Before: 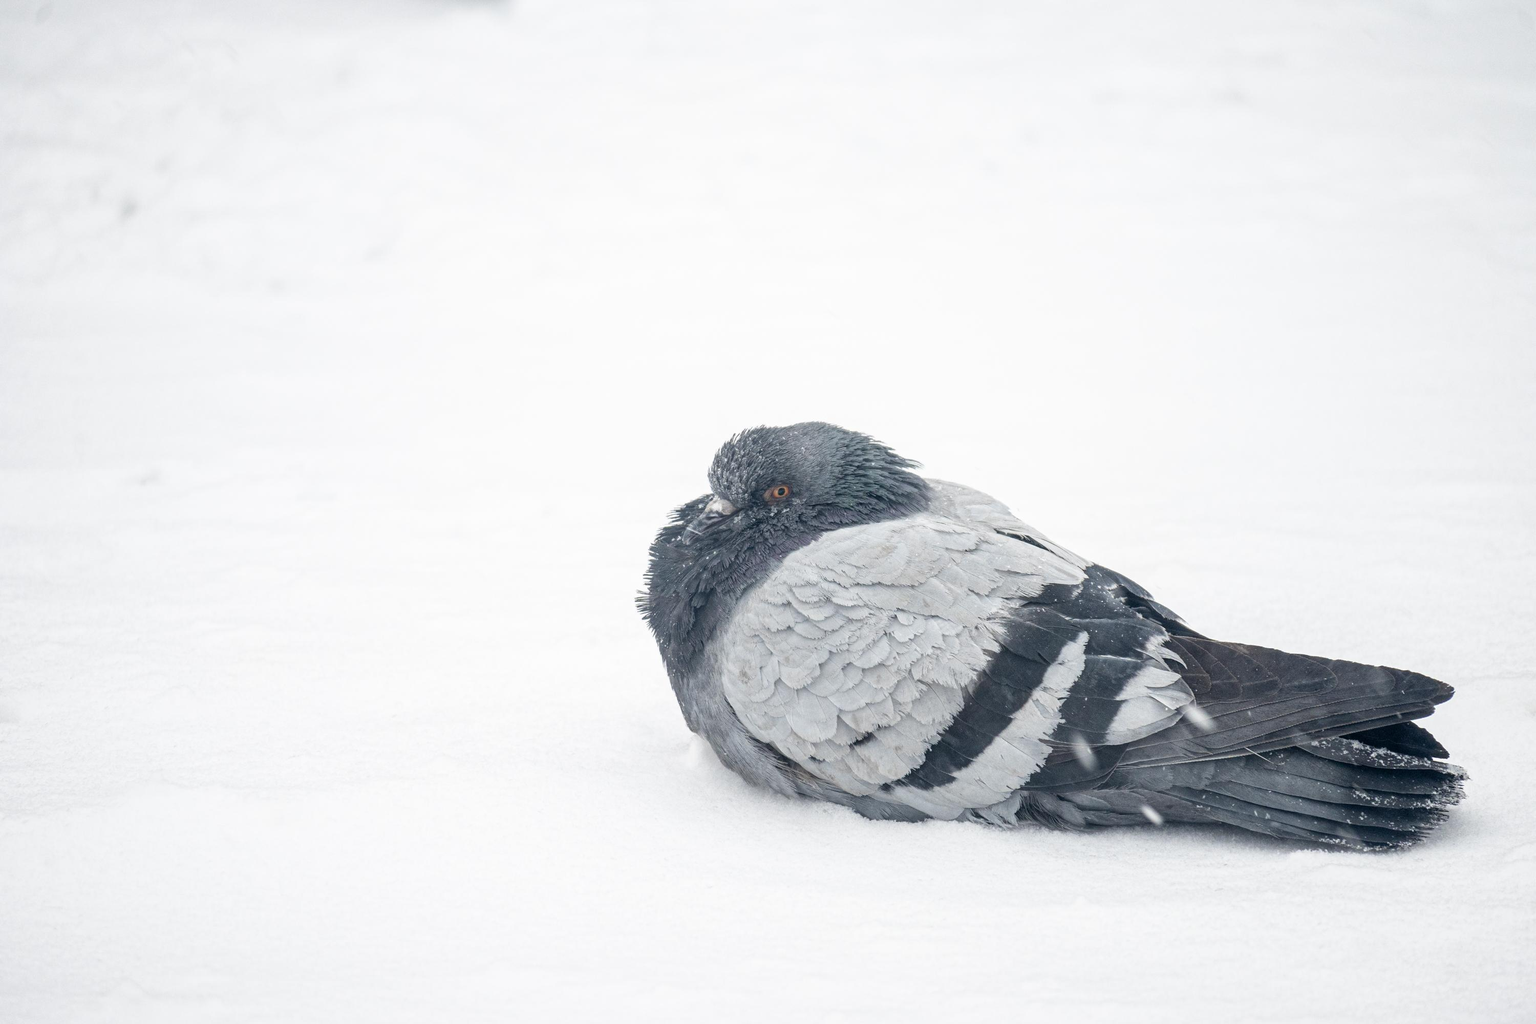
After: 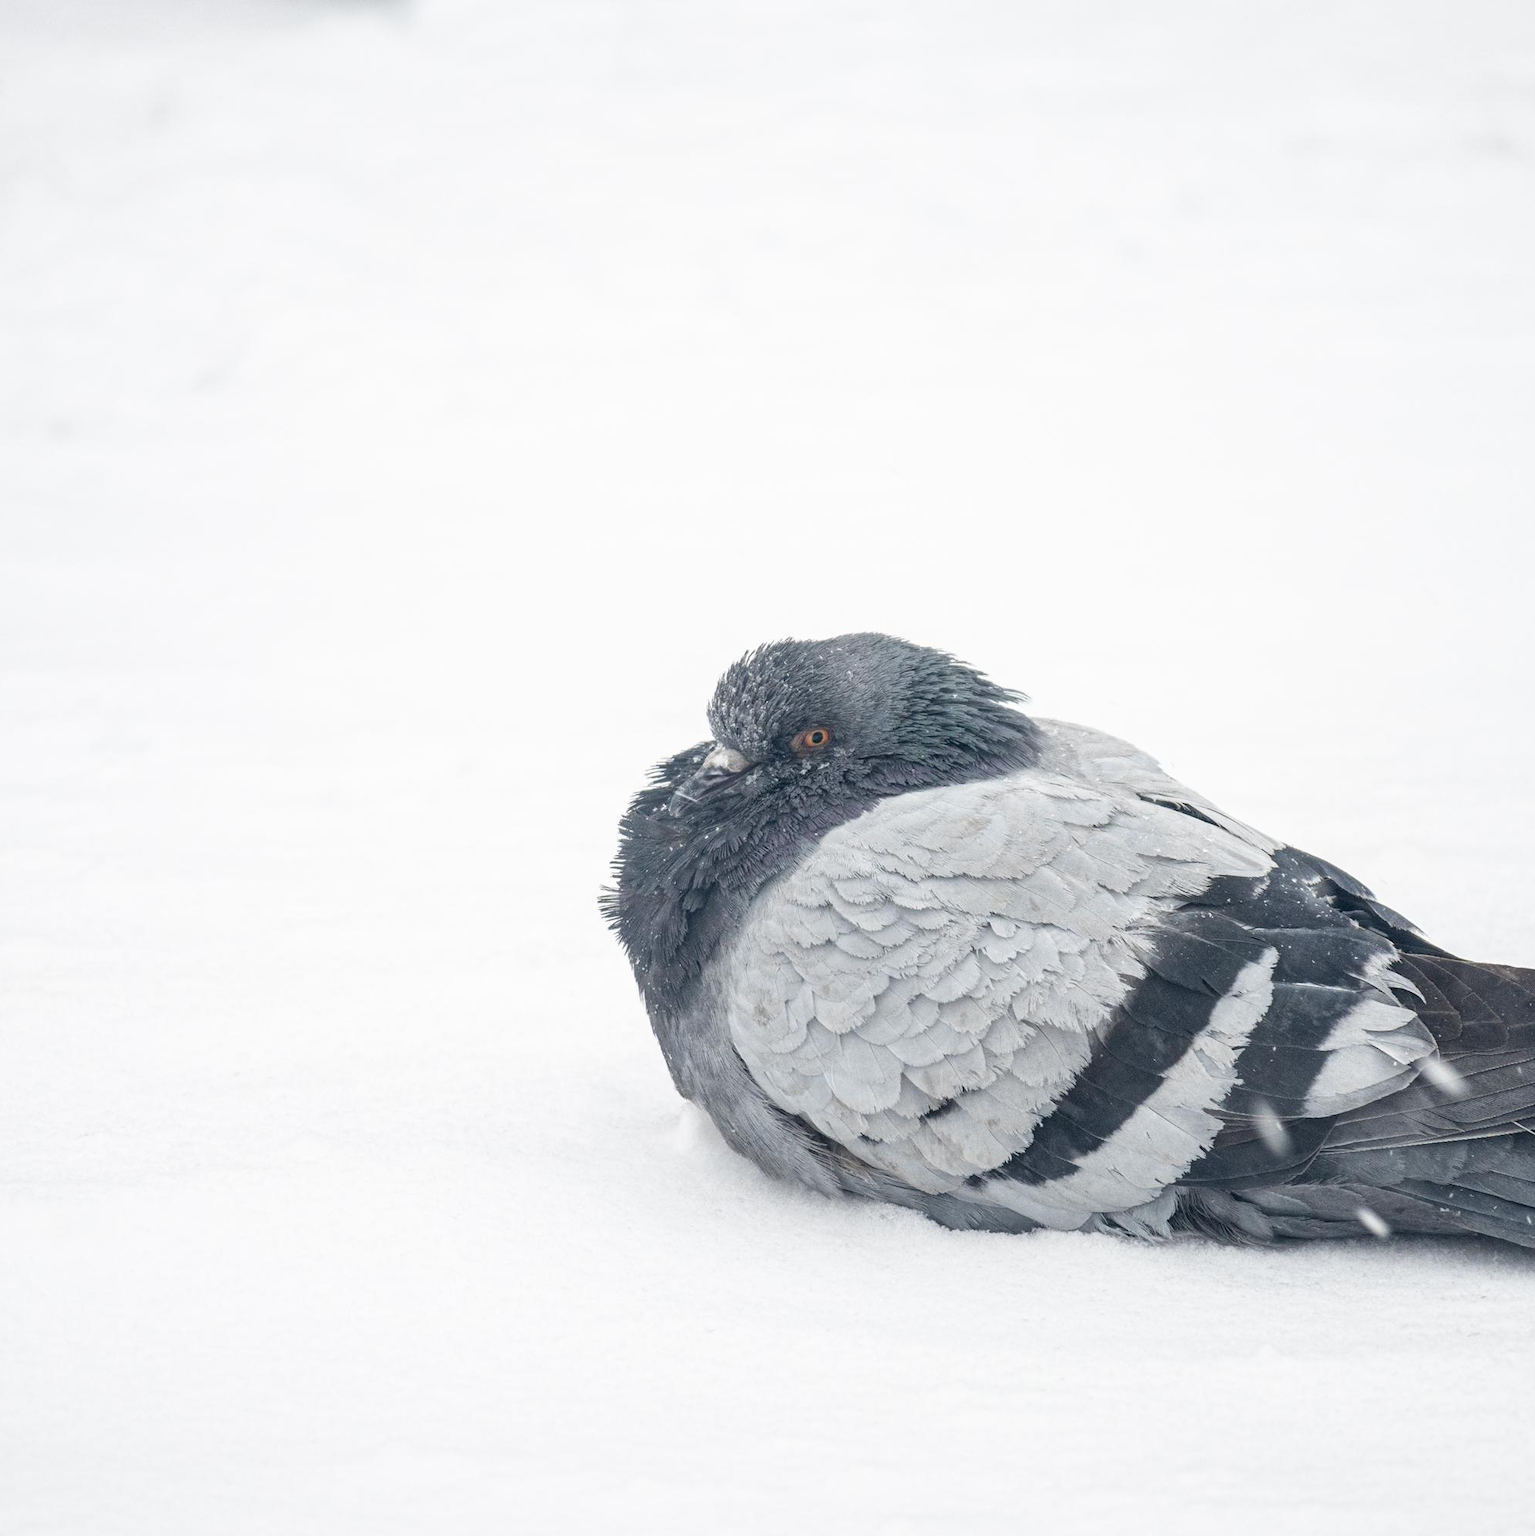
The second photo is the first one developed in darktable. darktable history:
crop and rotate: left 15.429%, right 17.93%
